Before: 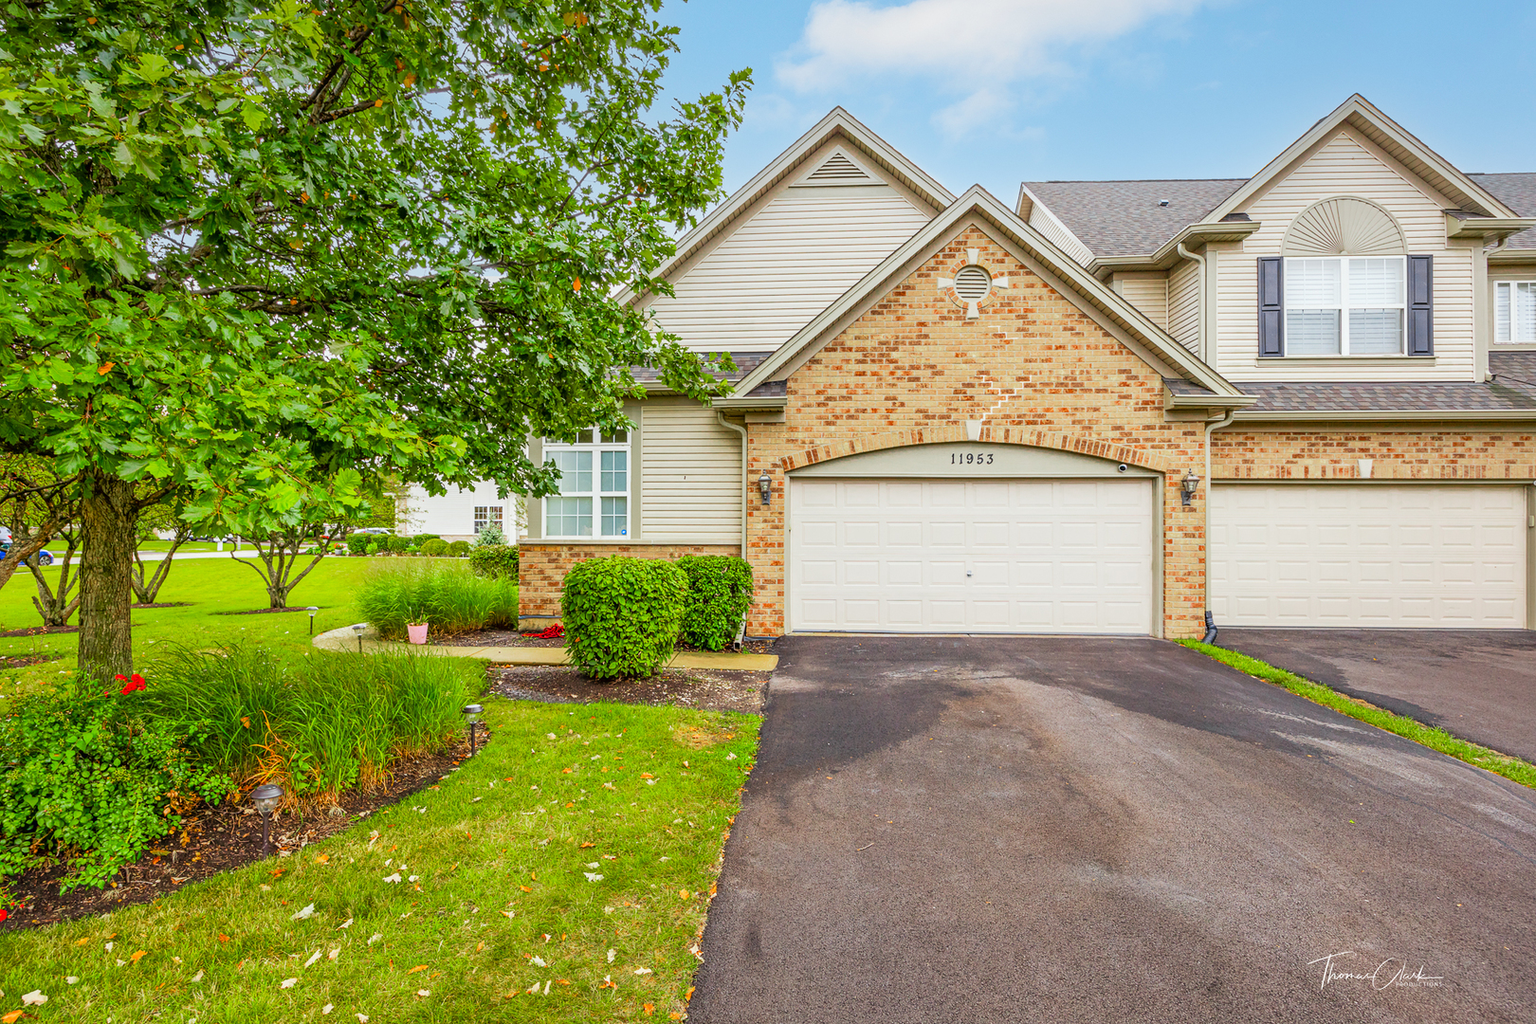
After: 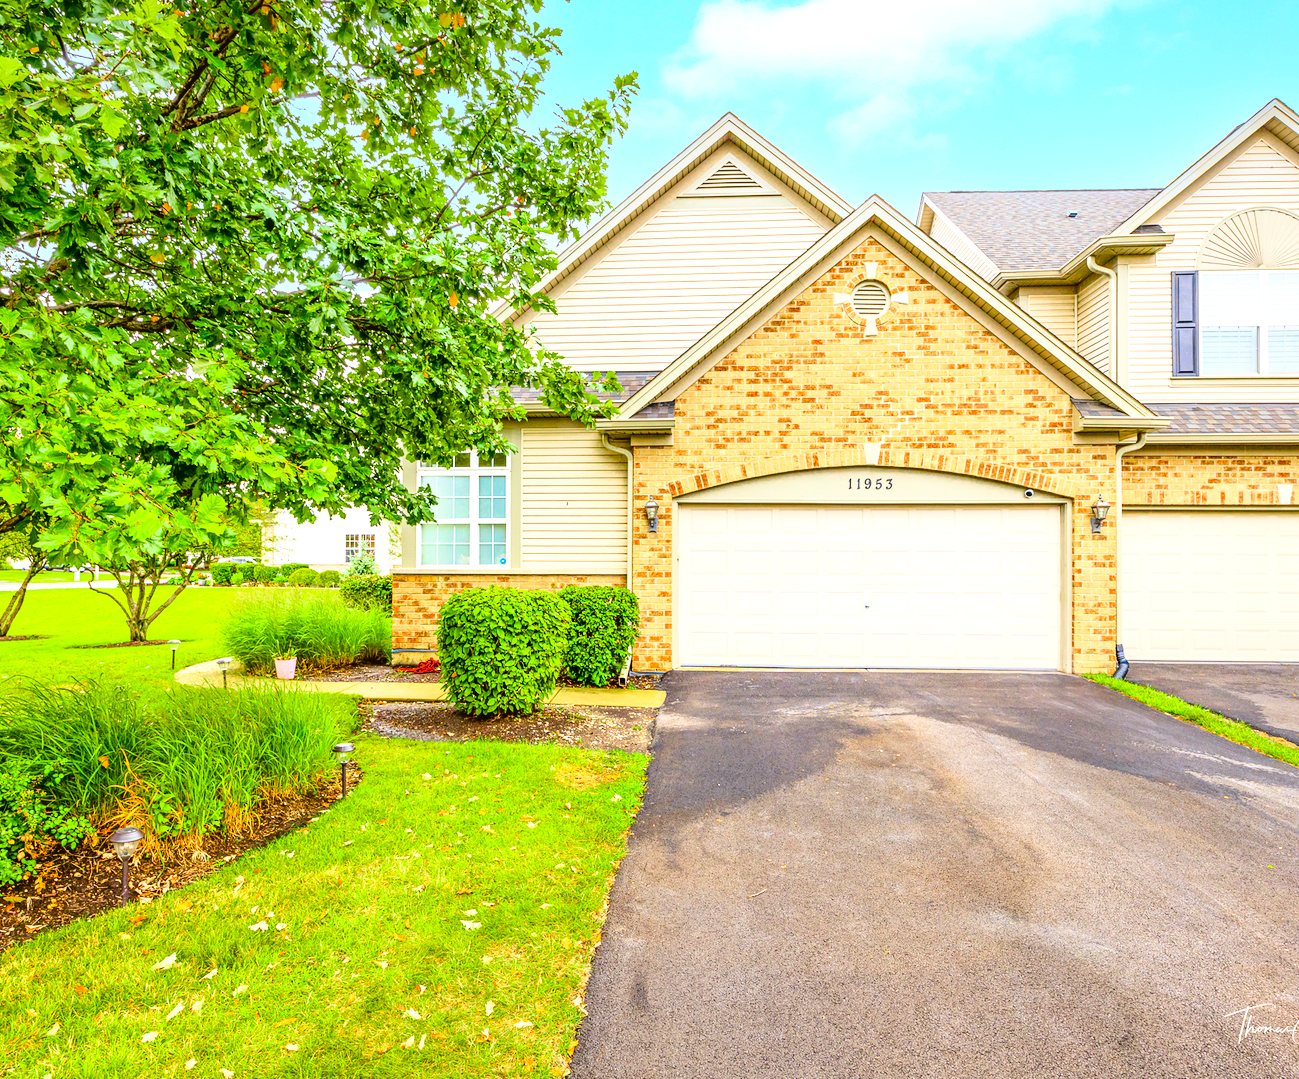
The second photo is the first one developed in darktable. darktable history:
exposure: exposure 0.515 EV, compensate highlight preservation false
tone curve: curves: ch0 [(0, 0.023) (0.087, 0.065) (0.184, 0.168) (0.45, 0.54) (0.57, 0.683) (0.722, 0.825) (0.877, 0.948) (1, 1)]; ch1 [(0, 0) (0.388, 0.369) (0.45, 0.43) (0.505, 0.509) (0.534, 0.528) (0.657, 0.655) (1, 1)]; ch2 [(0, 0) (0.314, 0.223) (0.427, 0.405) (0.5, 0.5) (0.55, 0.566) (0.625, 0.657) (1, 1)], color space Lab, independent channels, preserve colors none
color balance rgb: perceptual saturation grading › global saturation 35%, perceptual saturation grading › highlights -30%, perceptual saturation grading › shadows 35%, perceptual brilliance grading › global brilliance 3%, perceptual brilliance grading › highlights -3%, perceptual brilliance grading › shadows 3%
crop and rotate: left 9.597%, right 10.195%
